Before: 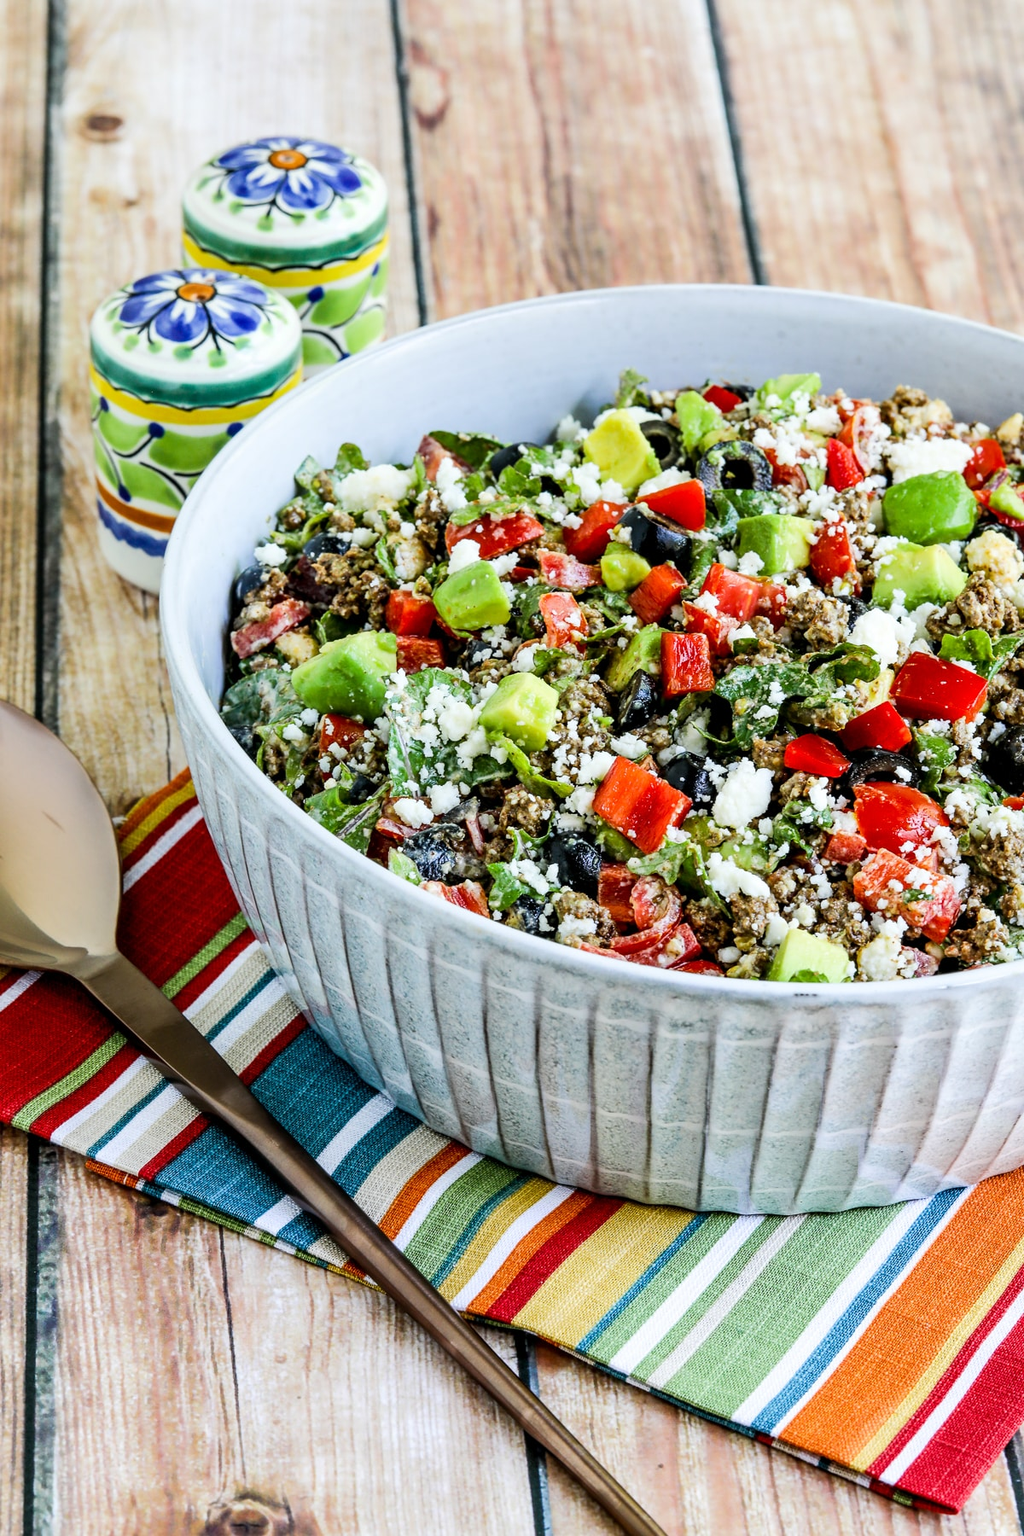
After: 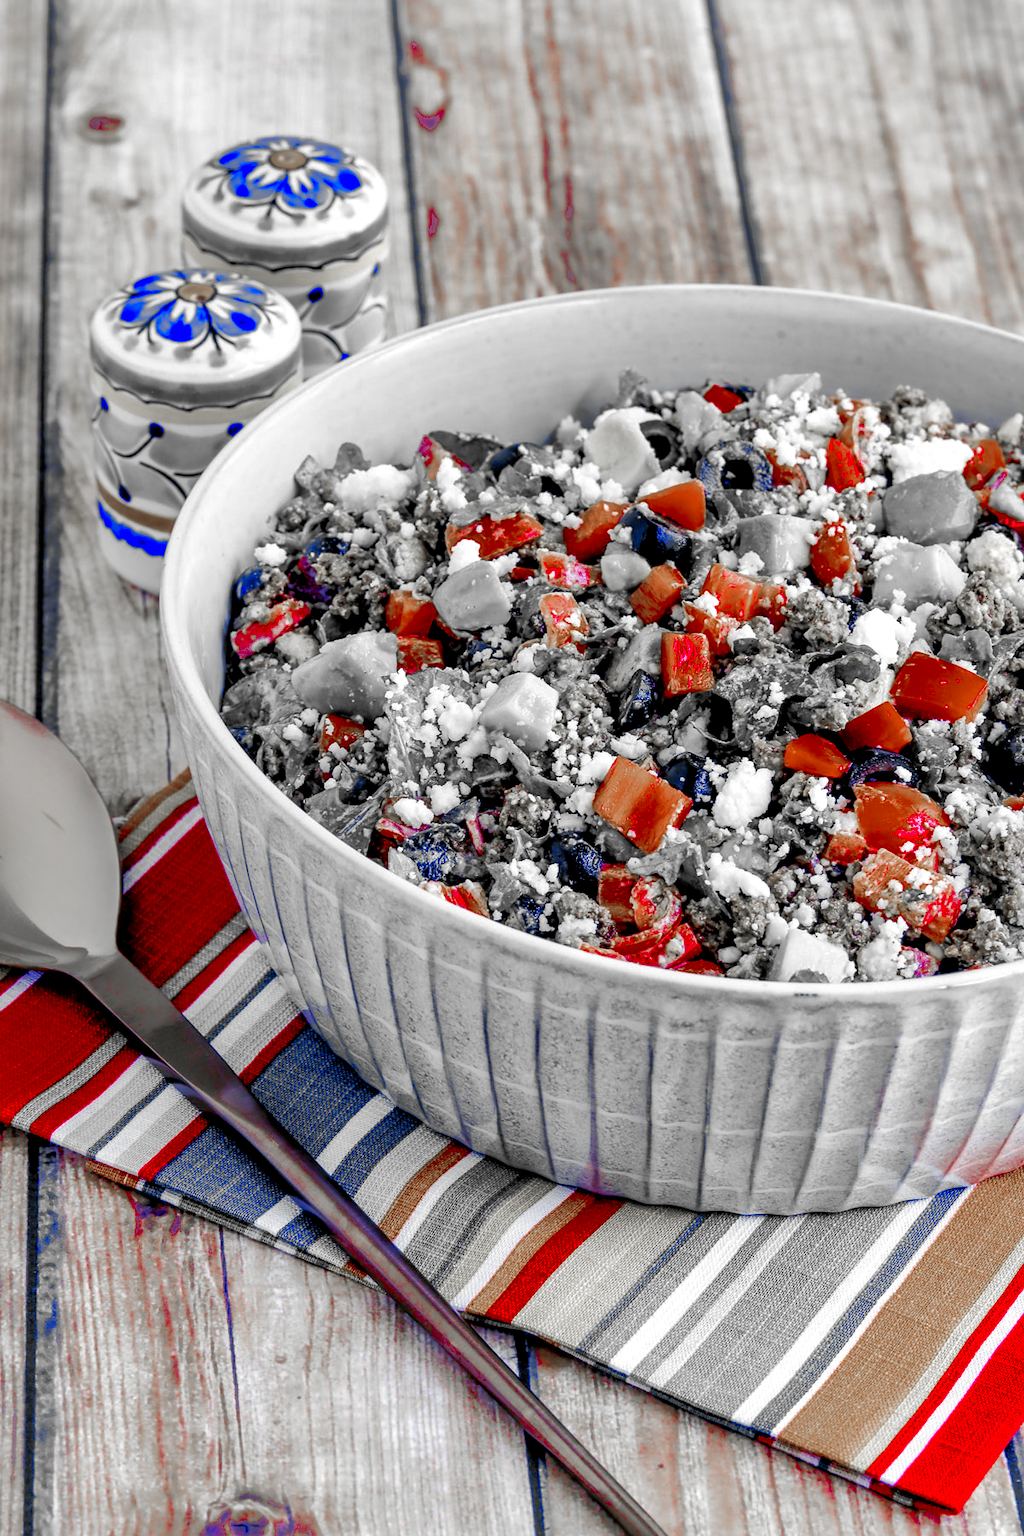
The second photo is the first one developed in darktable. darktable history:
color zones: curves: ch0 [(0, 0.278) (0.143, 0.5) (0.286, 0.5) (0.429, 0.5) (0.571, 0.5) (0.714, 0.5) (0.857, 0.5) (1, 0.5)]; ch1 [(0, 1) (0.143, 0.165) (0.286, 0) (0.429, 0) (0.571, 0) (0.714, 0) (0.857, 0.5) (1, 0.5)]; ch2 [(0, 0.508) (0.143, 0.5) (0.286, 0.5) (0.429, 0.5) (0.571, 0.5) (0.714, 0.5) (0.857, 0.5) (1, 0.5)]
color balance rgb: shadows lift › luminance -28.76%, shadows lift › chroma 15%, shadows lift › hue 270°, power › chroma 1%, power › hue 255°, highlights gain › luminance 7.14%, highlights gain › chroma 2%, highlights gain › hue 90°, global offset › luminance -0.29%, global offset › hue 260°, perceptual saturation grading › global saturation 20%, perceptual saturation grading › highlights -13.92%, perceptual saturation grading › shadows 50%
color contrast: green-magenta contrast 1.55, blue-yellow contrast 1.83
shadows and highlights: shadows 60, highlights -60
